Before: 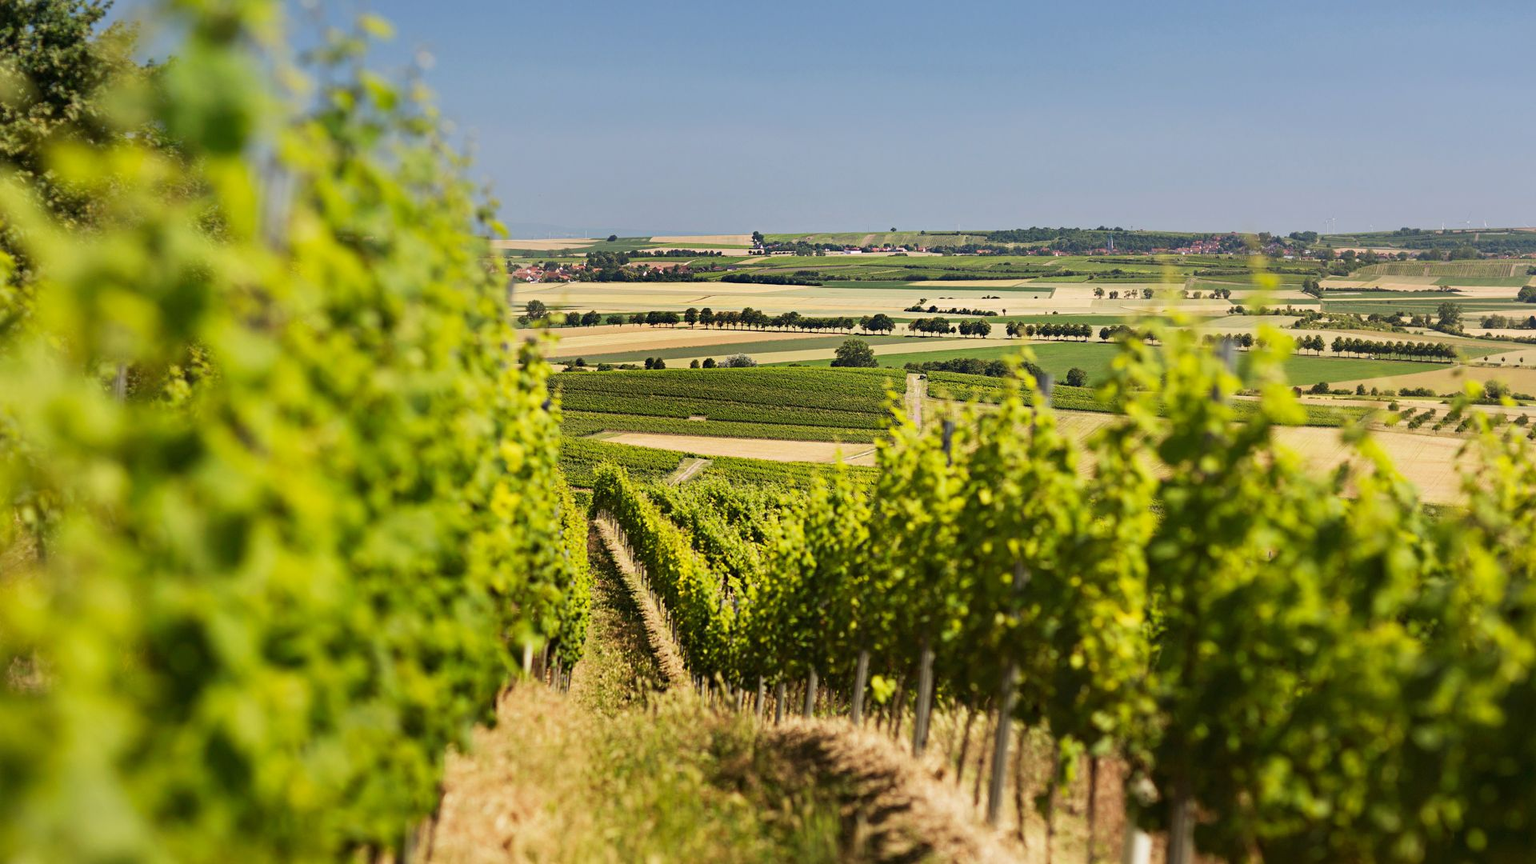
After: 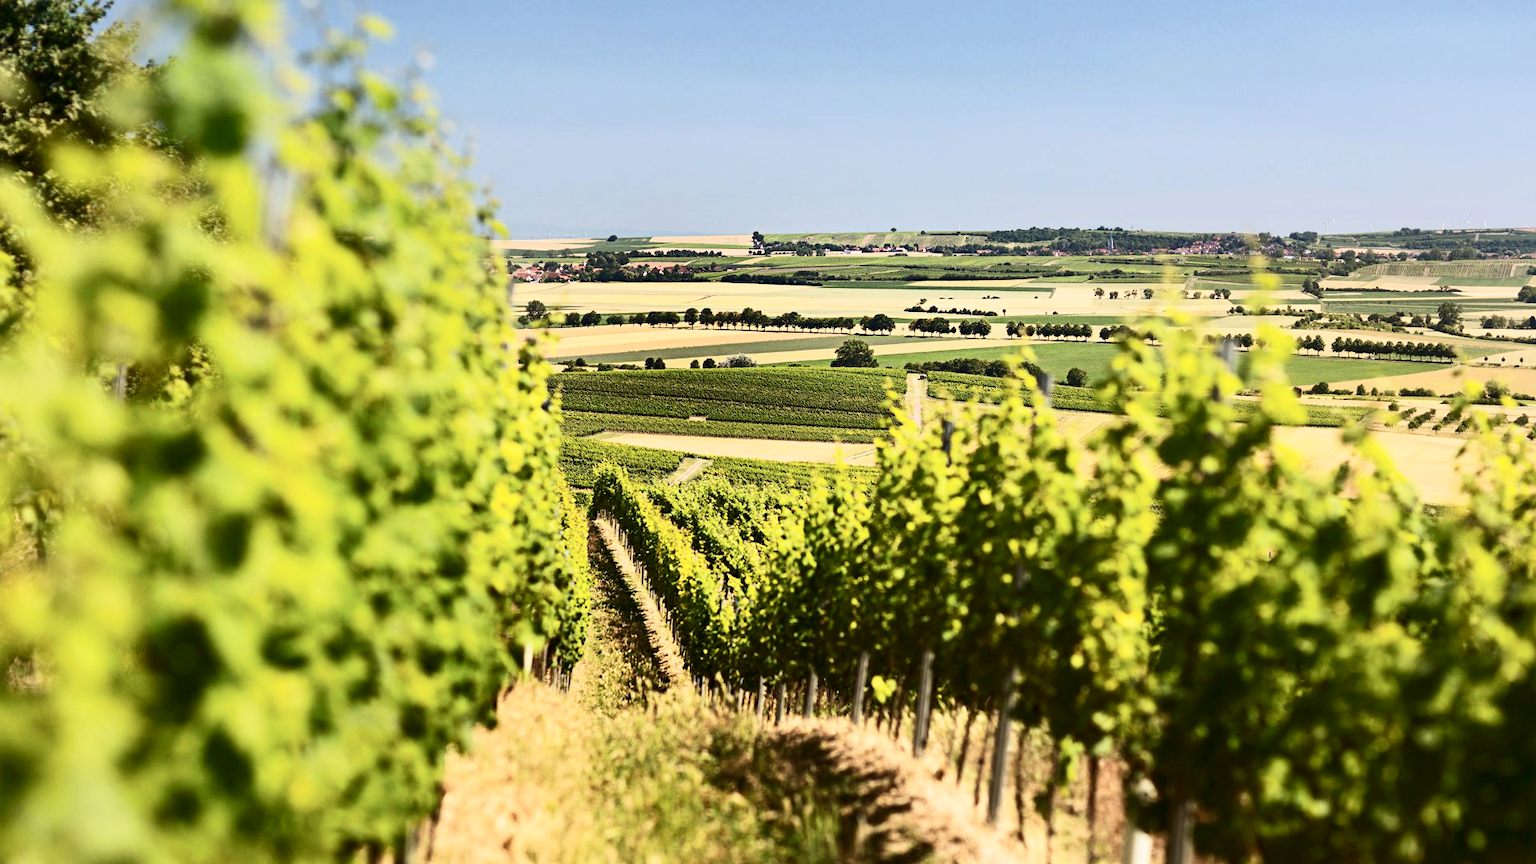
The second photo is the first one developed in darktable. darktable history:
contrast brightness saturation: contrast 0.373, brightness 0.108
